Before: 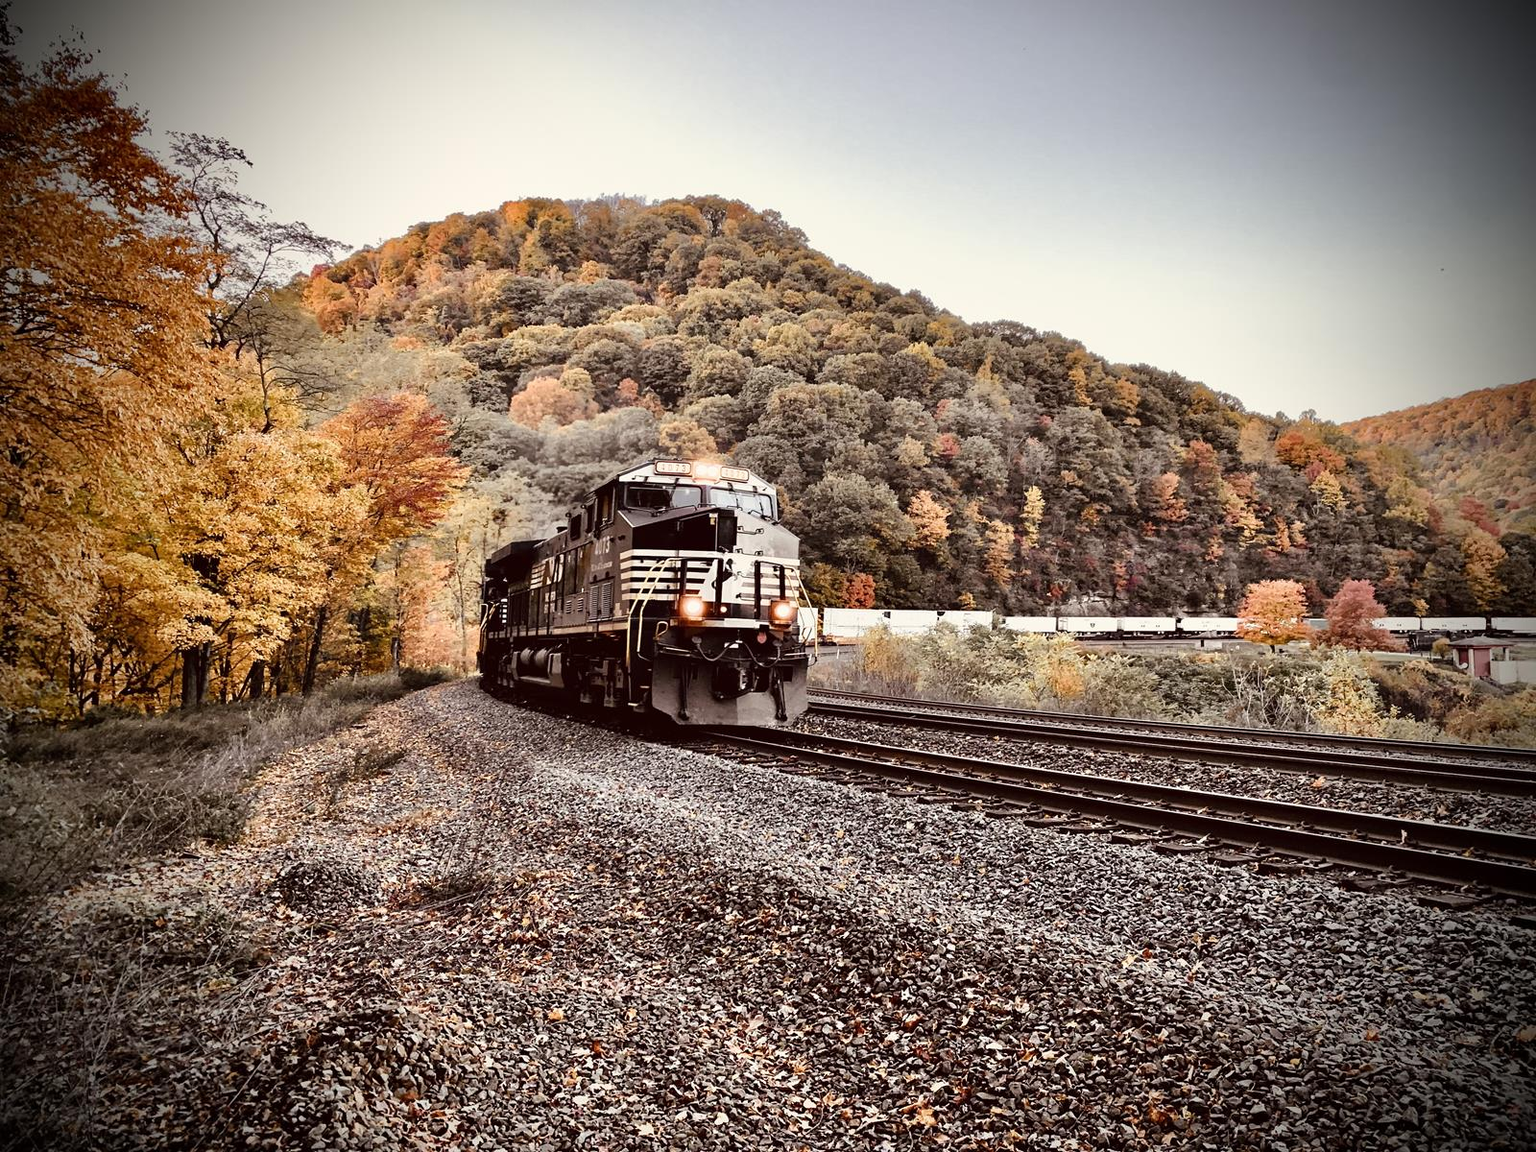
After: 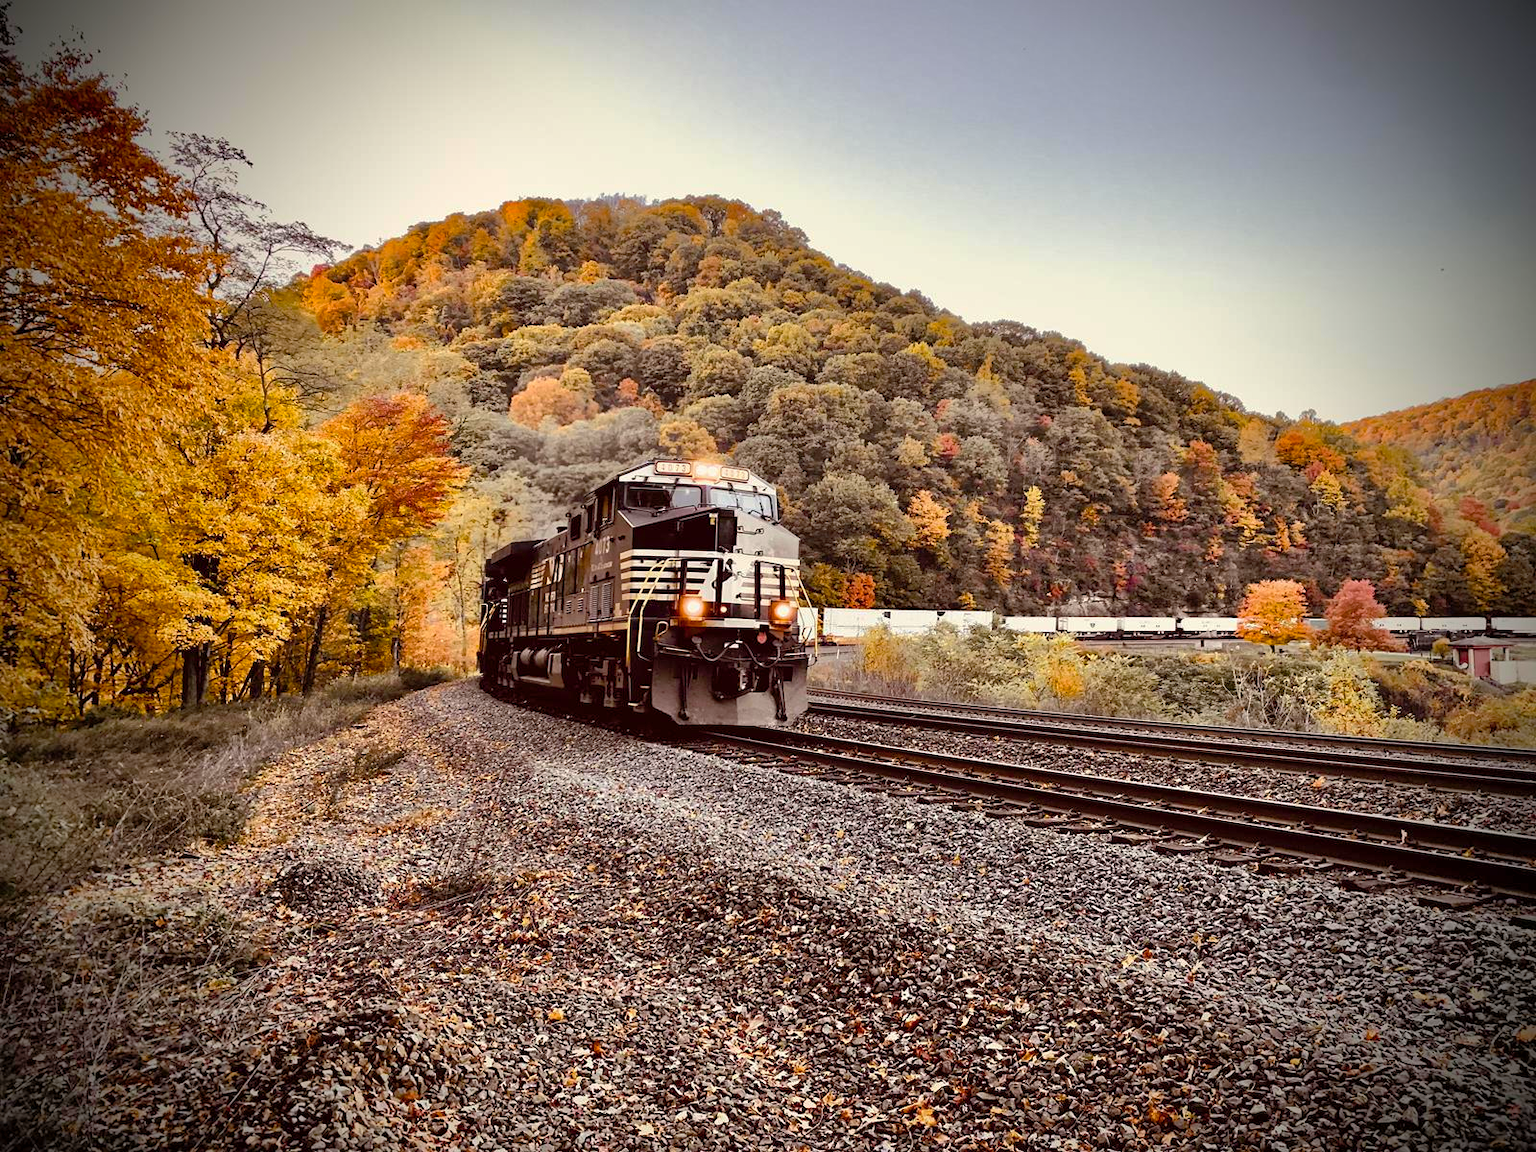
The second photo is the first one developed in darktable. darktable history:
shadows and highlights: on, module defaults
color balance rgb: linear chroma grading › global chroma 15%, perceptual saturation grading › global saturation 30%
